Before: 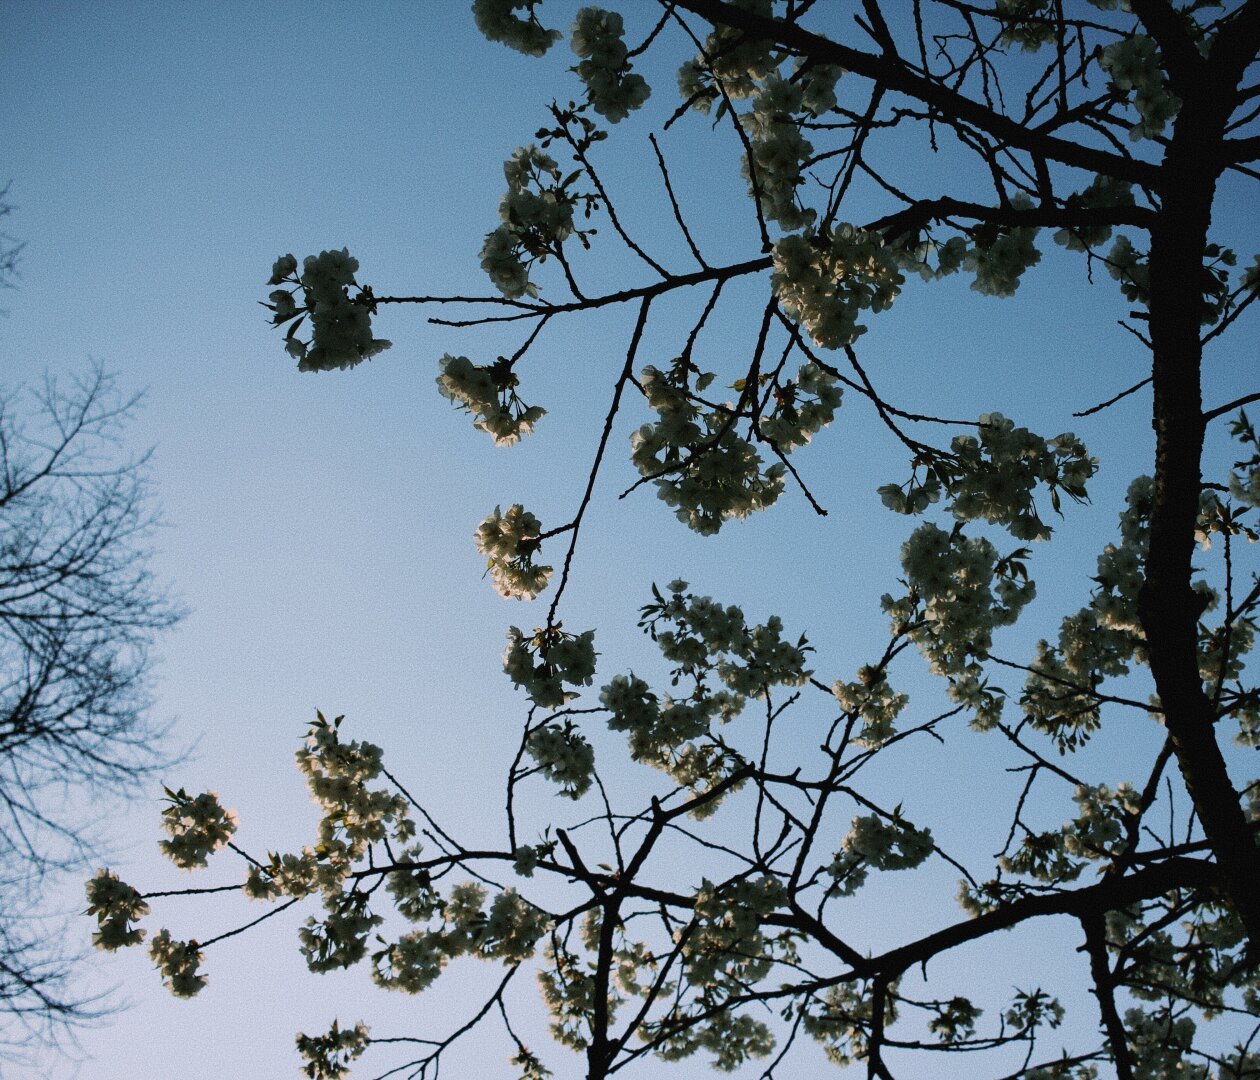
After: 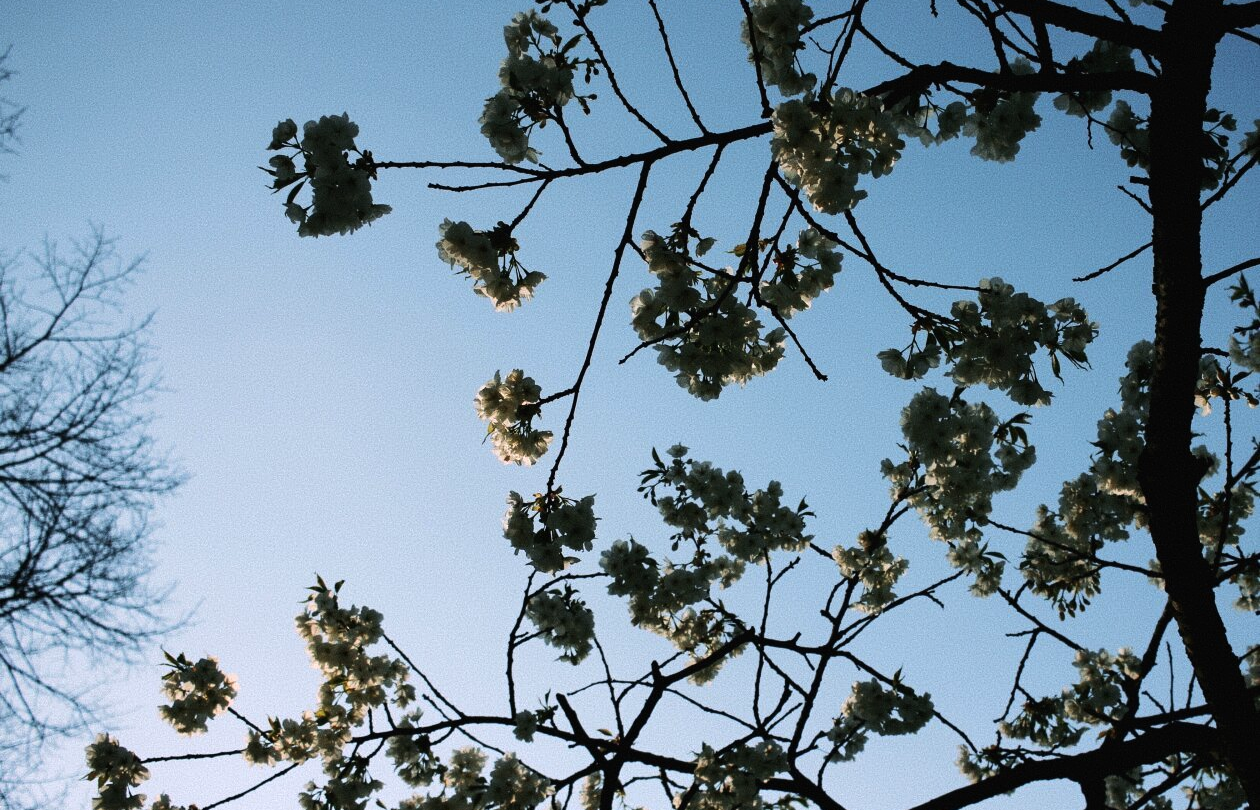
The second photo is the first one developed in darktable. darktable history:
tone equalizer: -8 EV -0.417 EV, -7 EV -0.389 EV, -6 EV -0.333 EV, -5 EV -0.222 EV, -3 EV 0.222 EV, -2 EV 0.333 EV, -1 EV 0.389 EV, +0 EV 0.417 EV, edges refinement/feathering 500, mask exposure compensation -1.57 EV, preserve details no
crop and rotate: top 12.5%, bottom 12.5%
